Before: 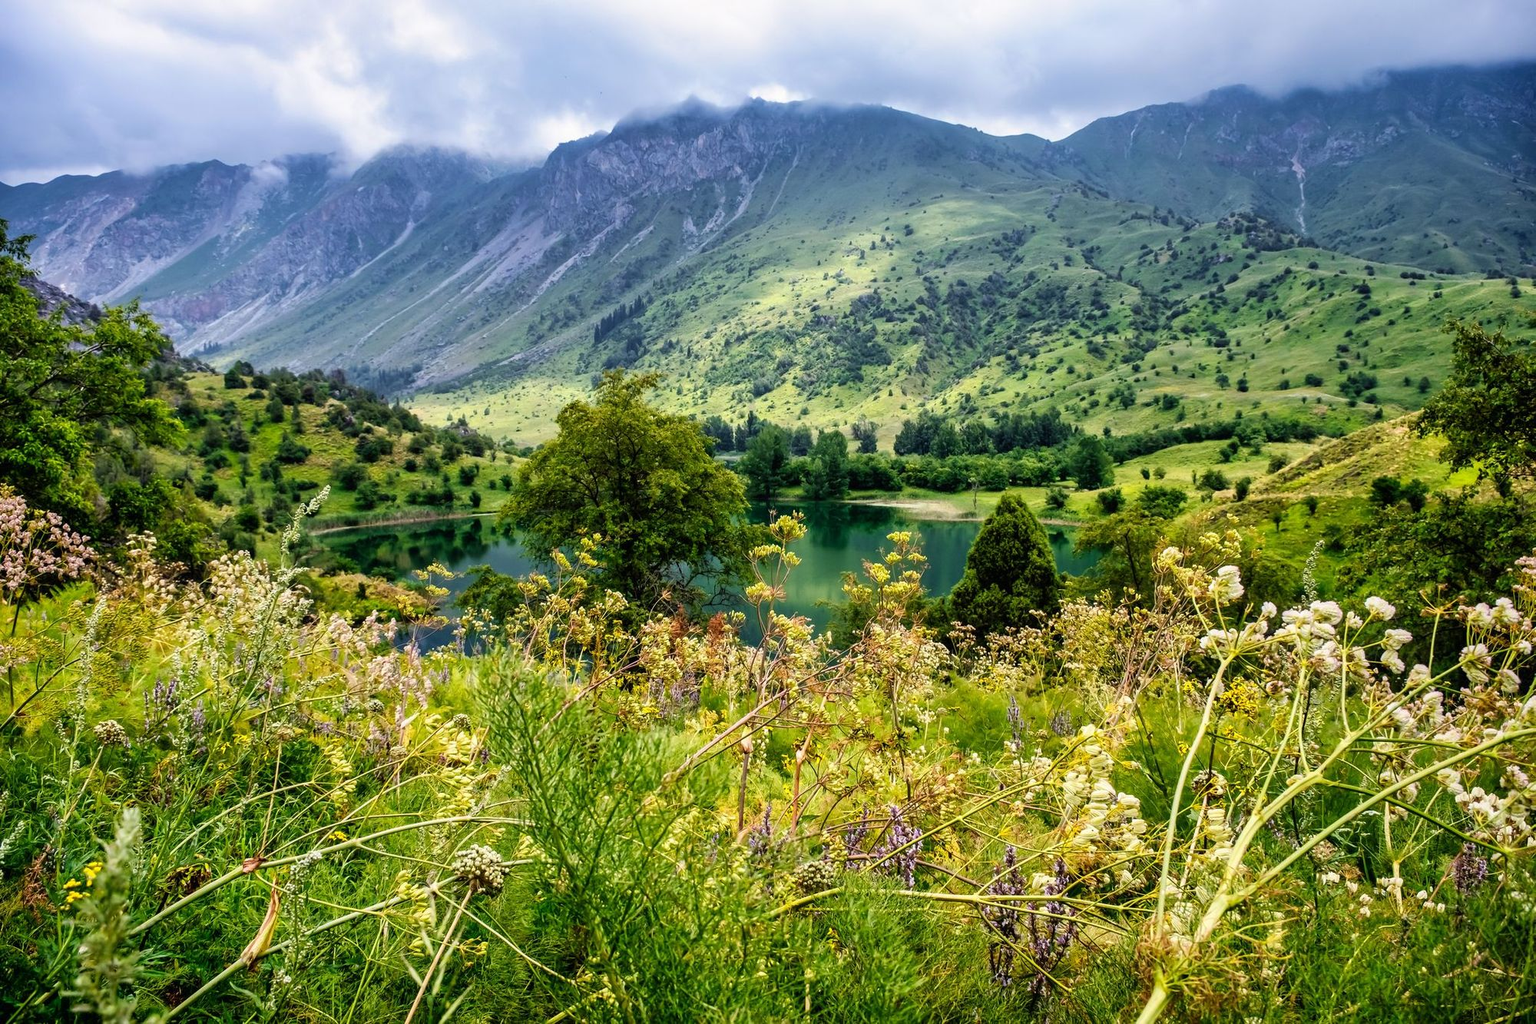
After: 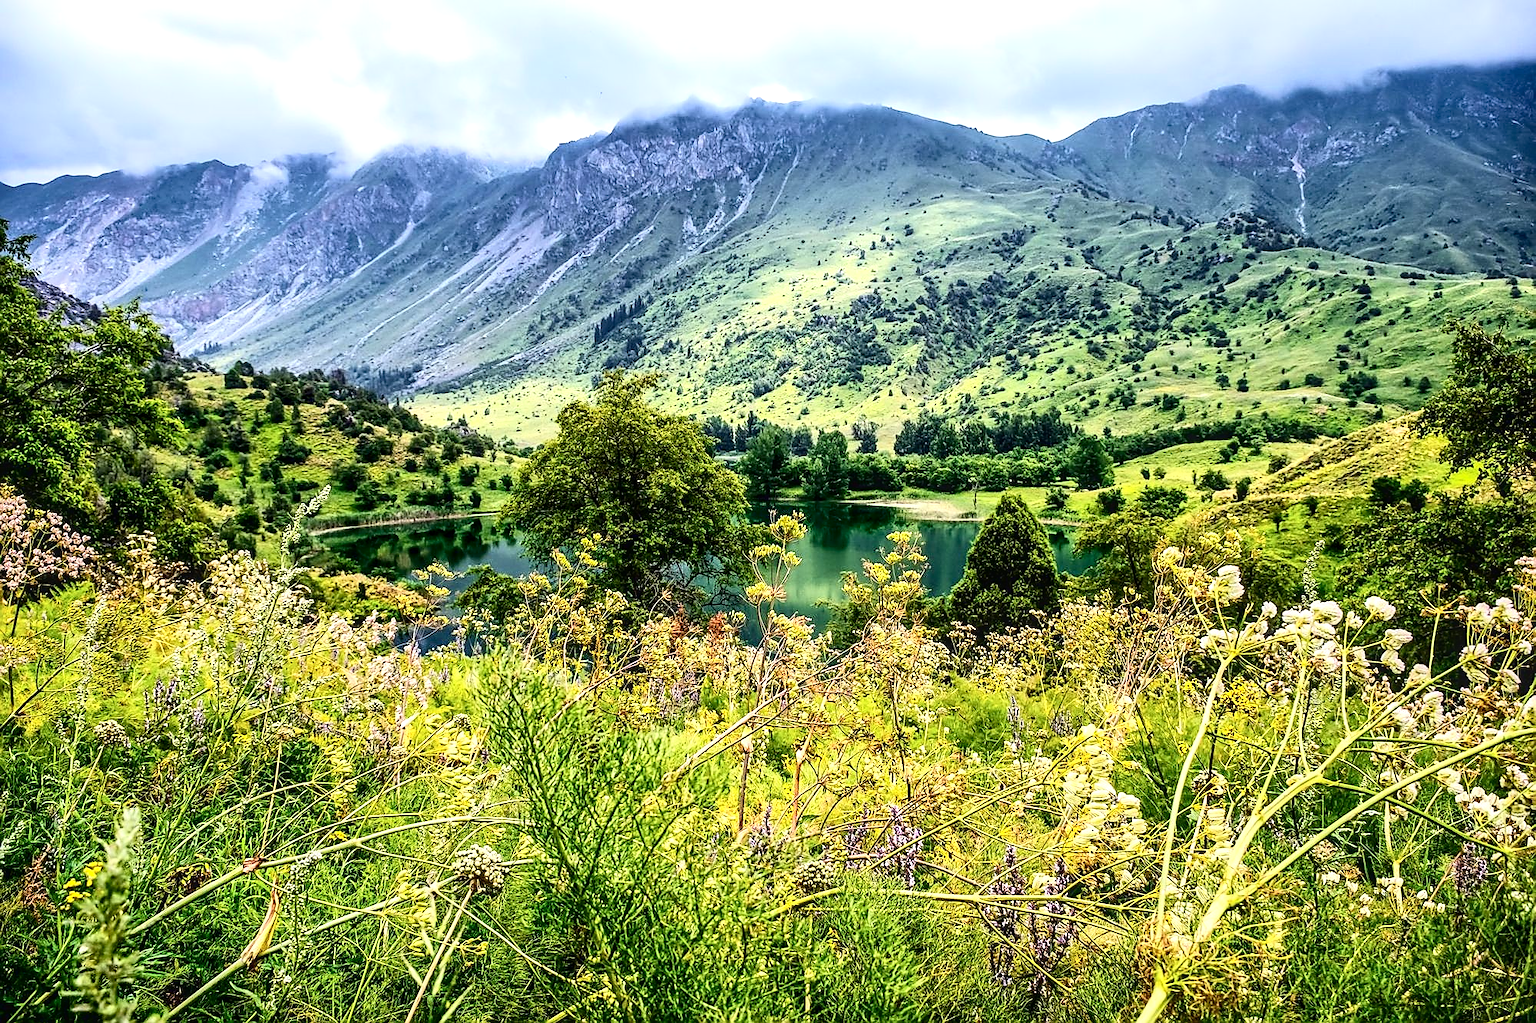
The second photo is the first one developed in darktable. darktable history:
contrast brightness saturation: contrast 0.284
exposure: black level correction 0.001, exposure 0.498 EV, compensate highlight preservation false
sharpen: radius 1.379, amount 1.257, threshold 0.837
local contrast: on, module defaults
